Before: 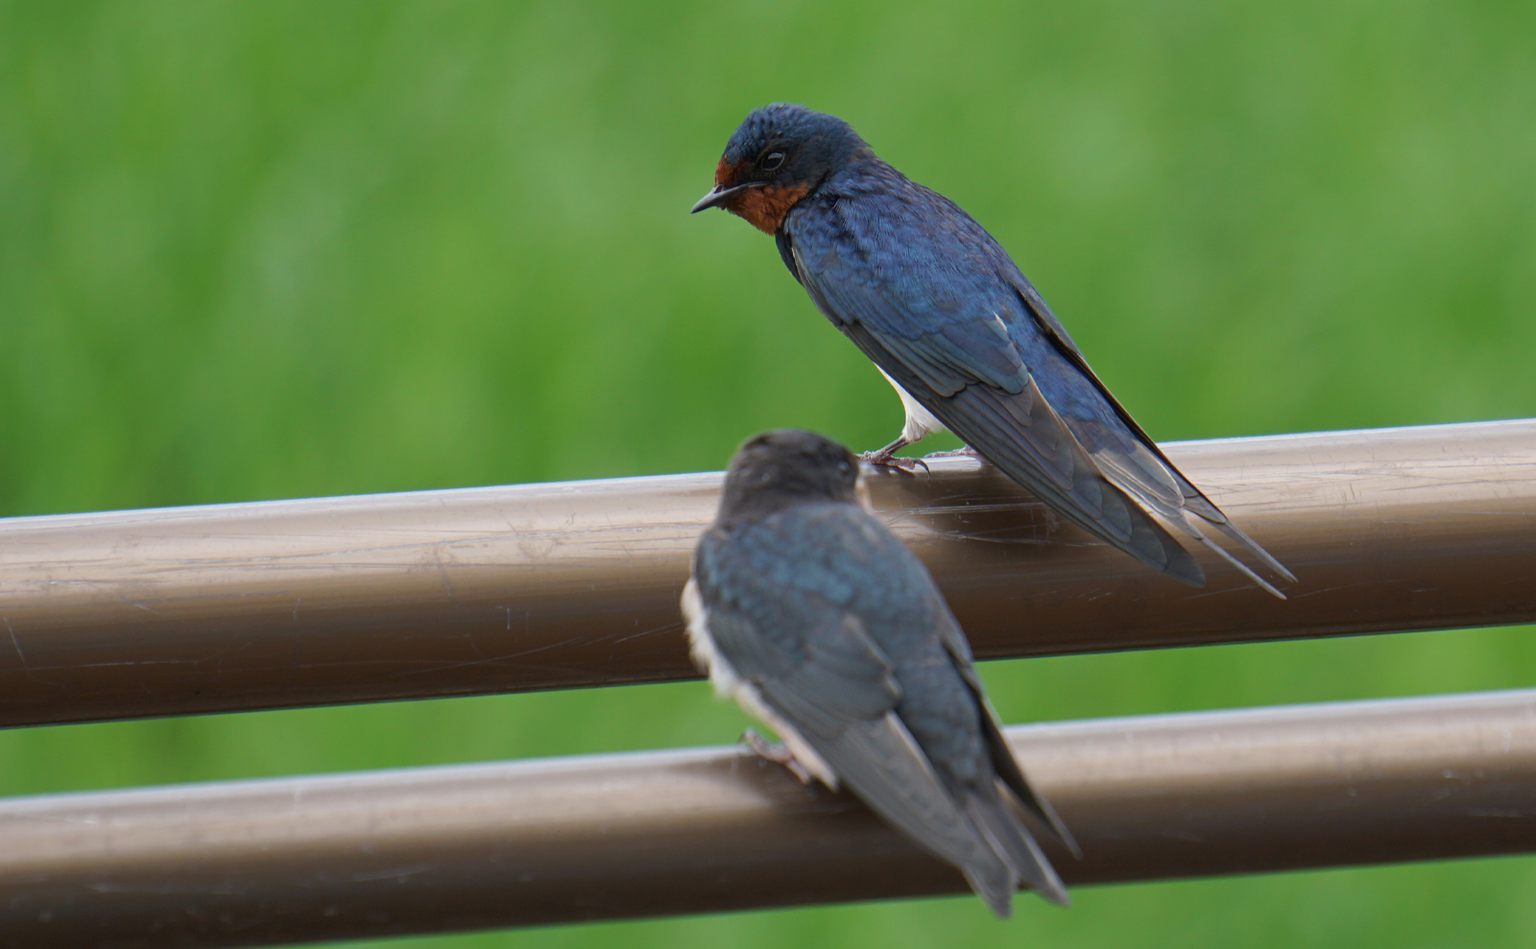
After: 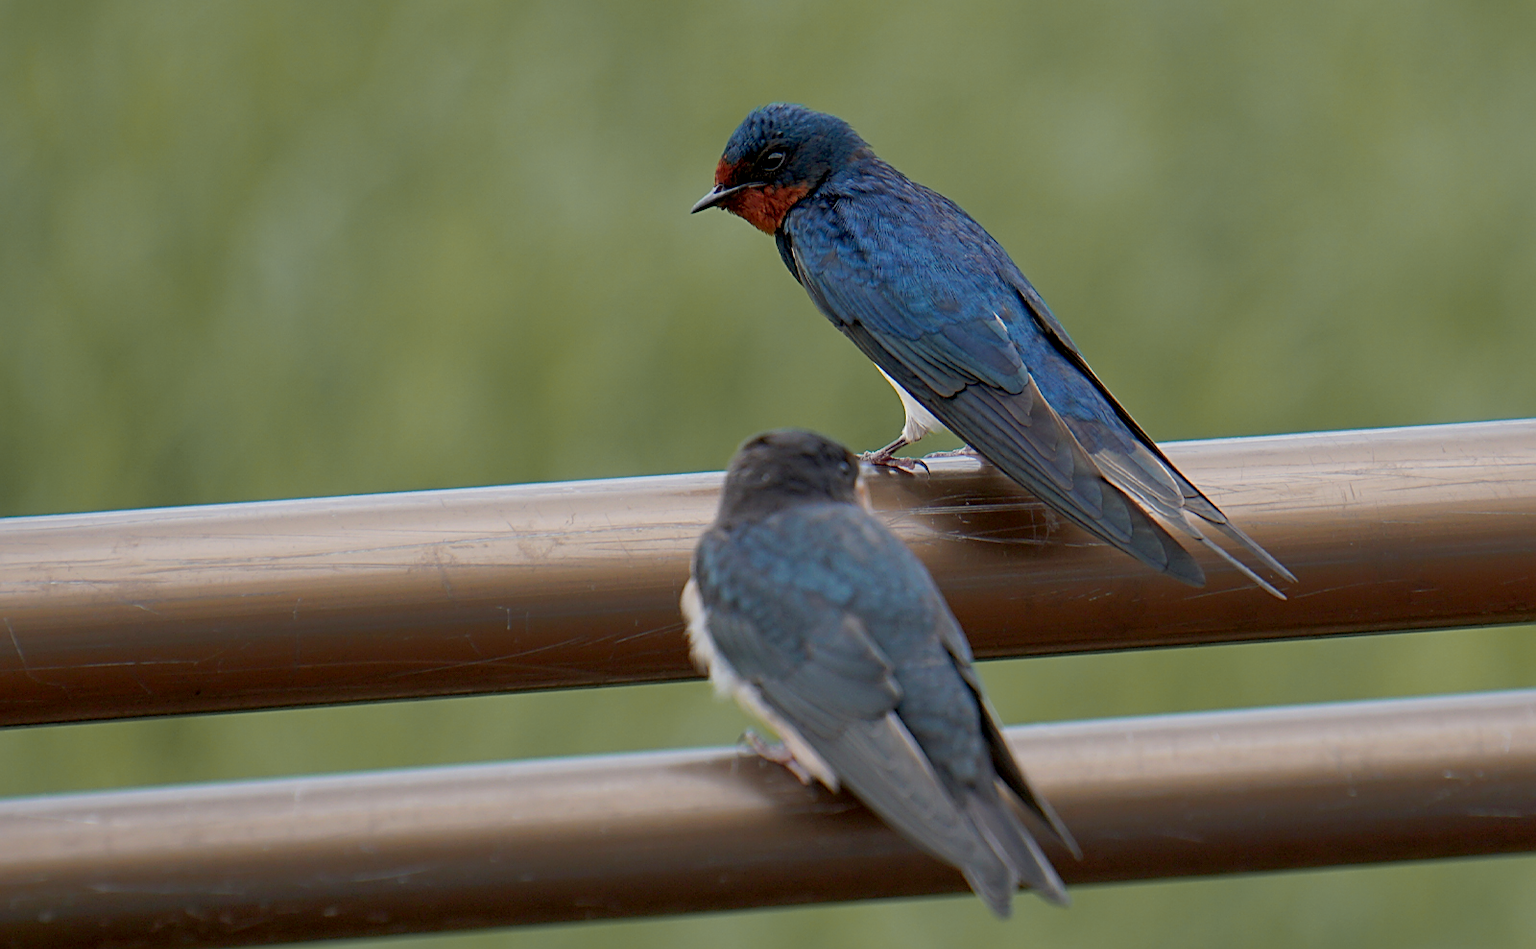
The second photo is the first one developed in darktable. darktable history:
sharpen: on, module defaults
color zones: curves: ch1 [(0.263, 0.53) (0.376, 0.287) (0.487, 0.512) (0.748, 0.547) (1, 0.513)]; ch2 [(0.262, 0.45) (0.751, 0.477)], mix 31.98%
exposure: black level correction 0.009, exposure -0.159 EV, compensate highlight preservation false
shadows and highlights: on, module defaults
